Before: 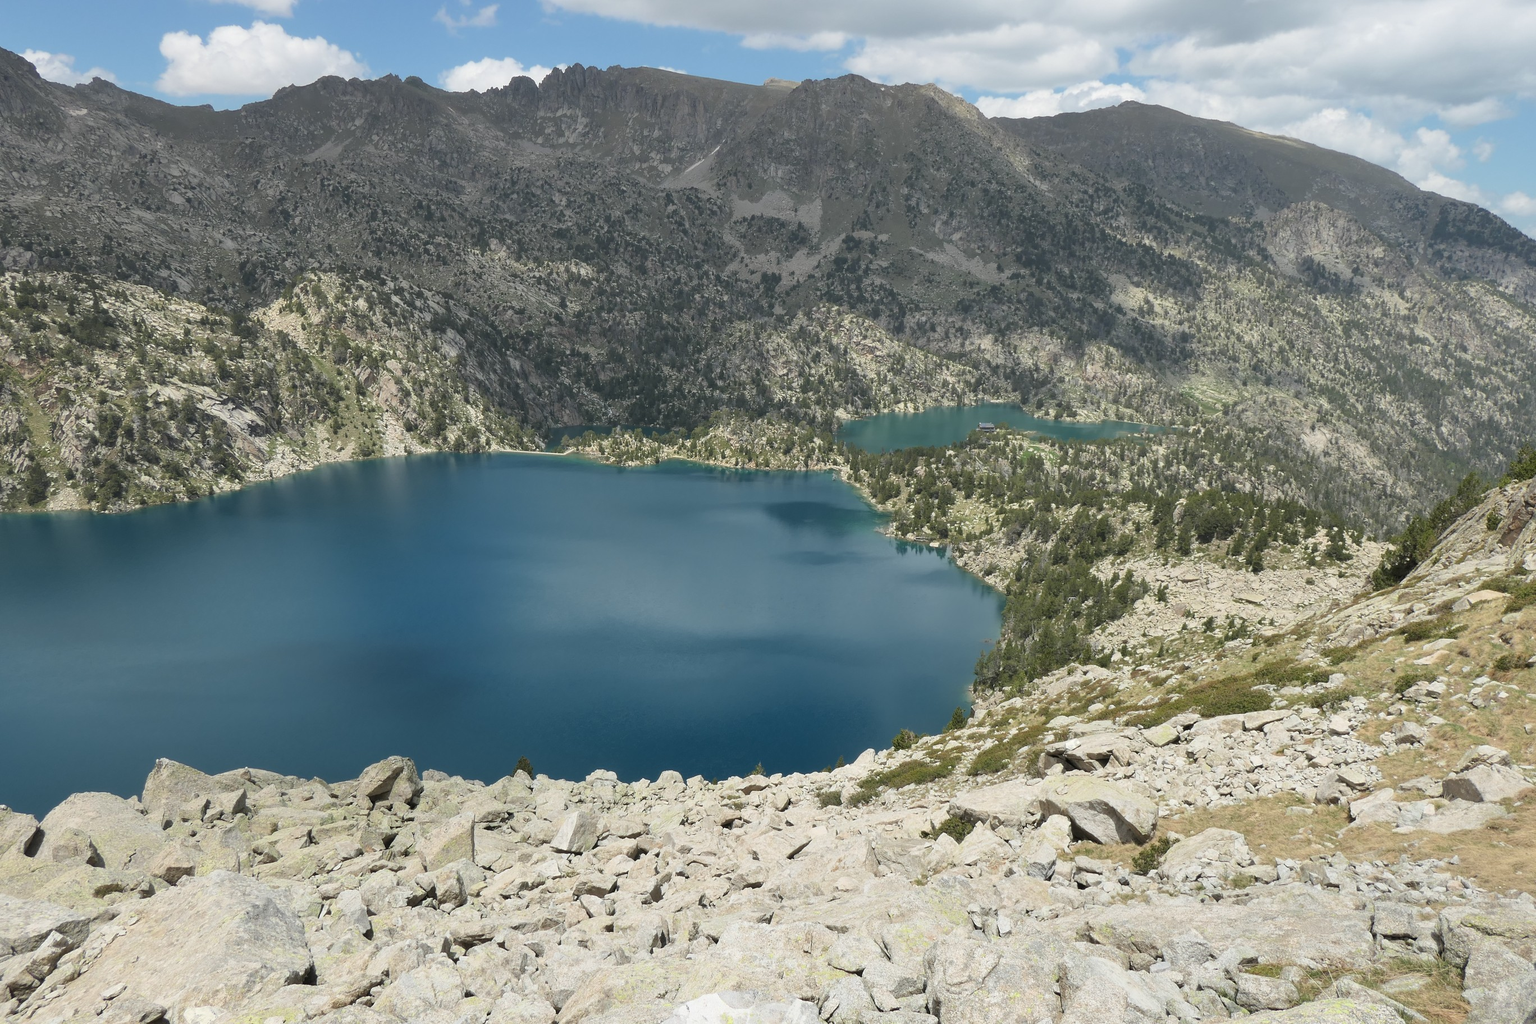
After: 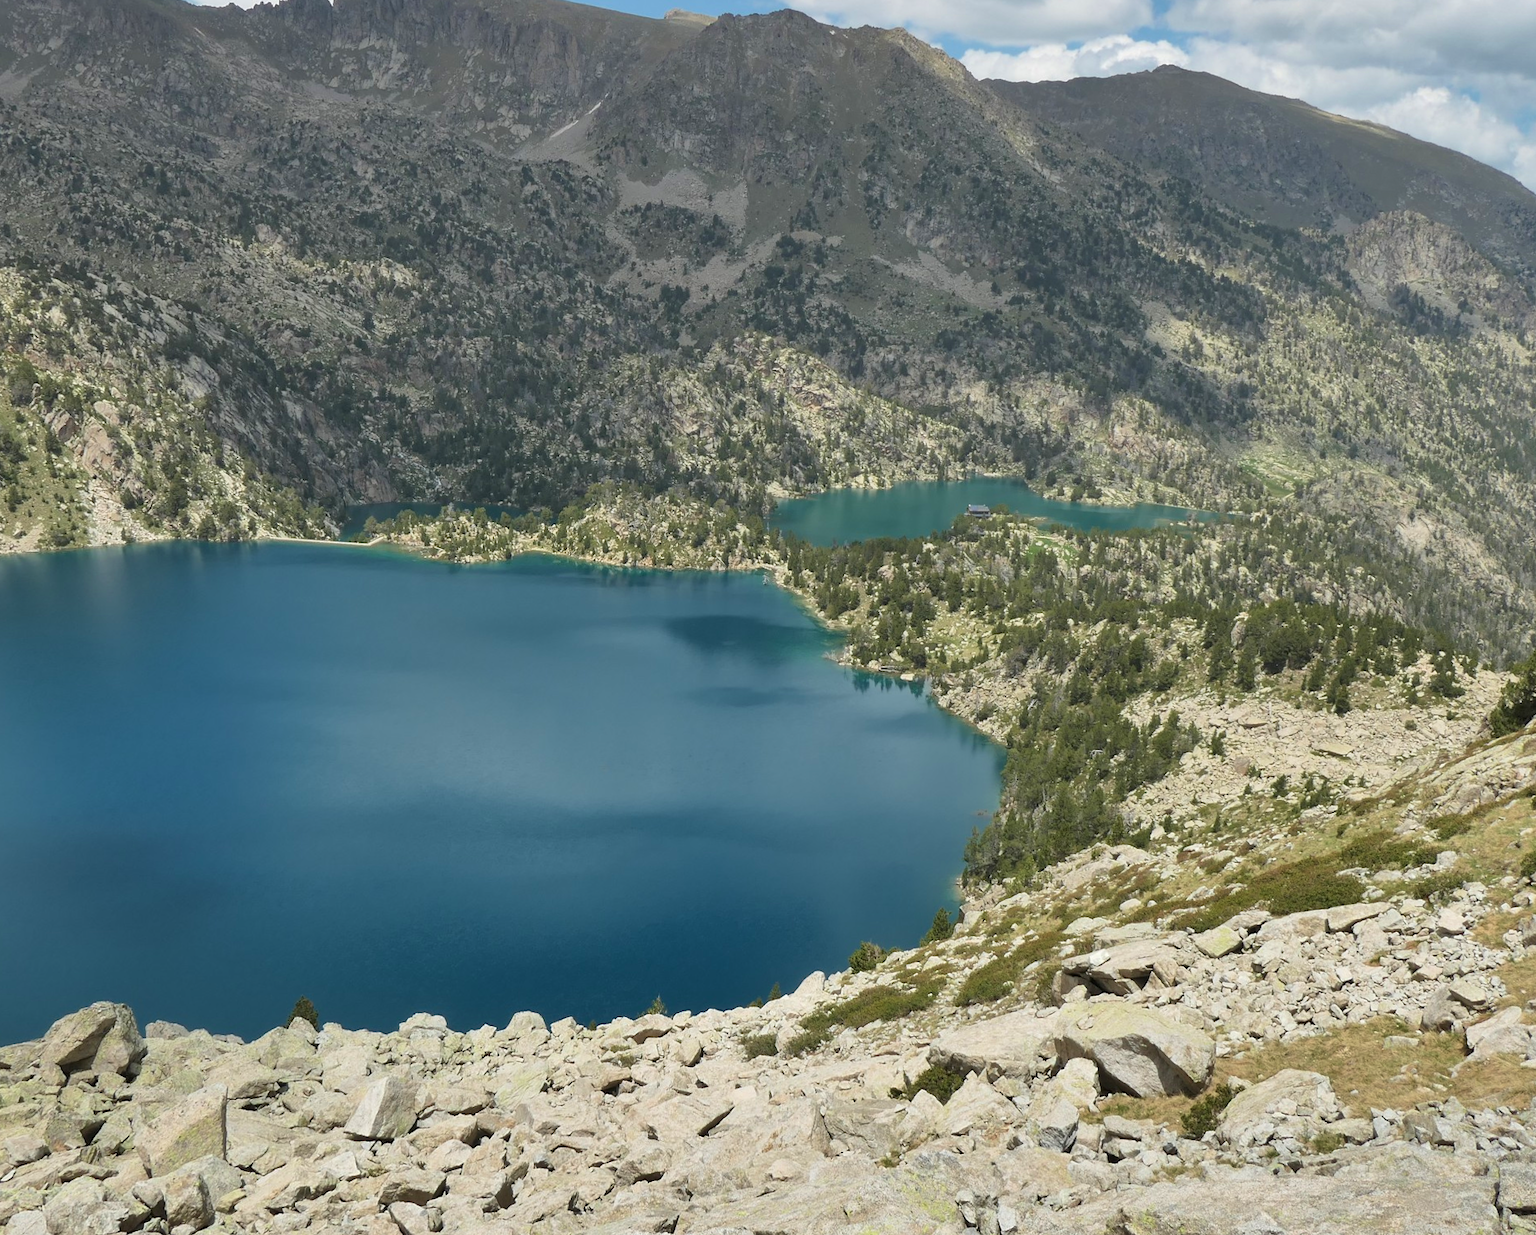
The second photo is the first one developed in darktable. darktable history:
rotate and perspective: rotation -0.013°, lens shift (vertical) -0.027, lens shift (horizontal) 0.178, crop left 0.016, crop right 0.989, crop top 0.082, crop bottom 0.918
shadows and highlights: low approximation 0.01, soften with gaussian
crop and rotate: left 24.034%, top 2.838%, right 6.406%, bottom 6.299%
velvia: on, module defaults
